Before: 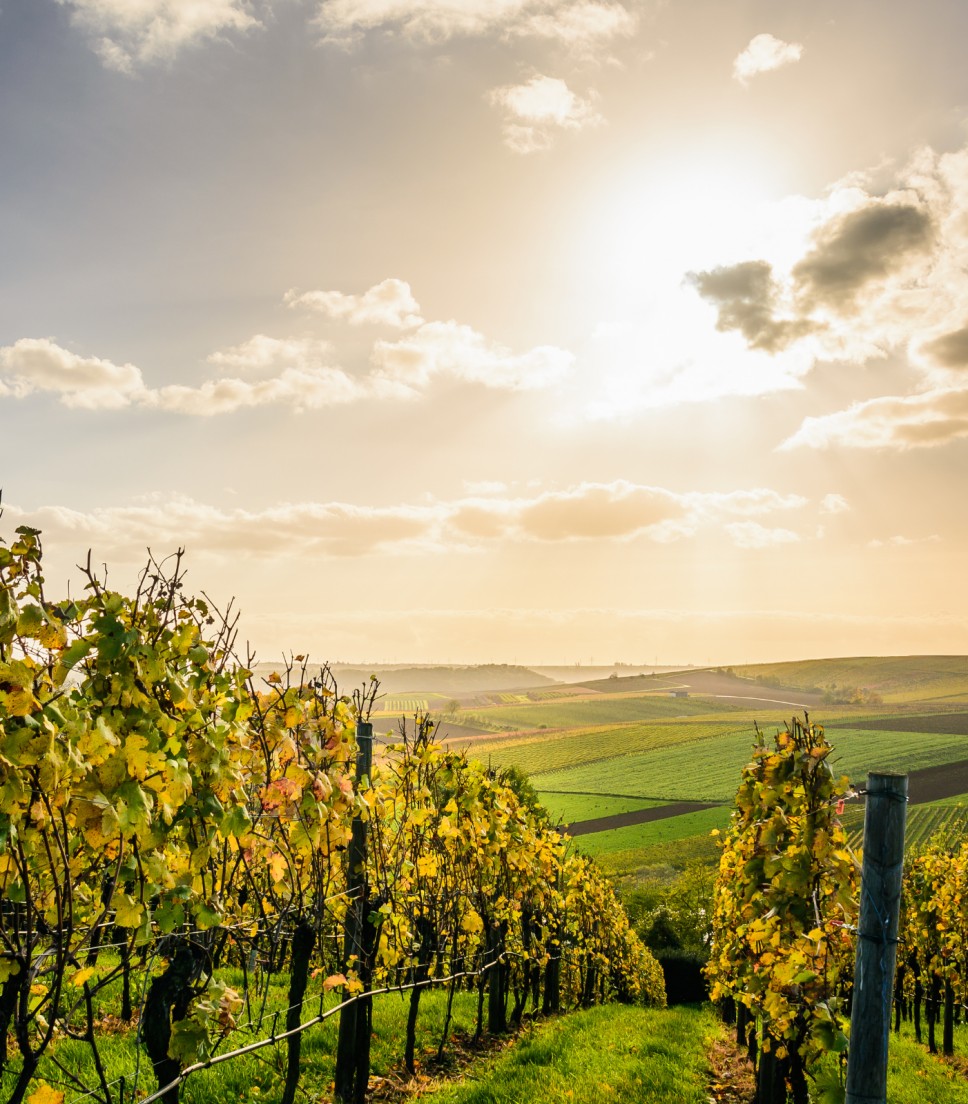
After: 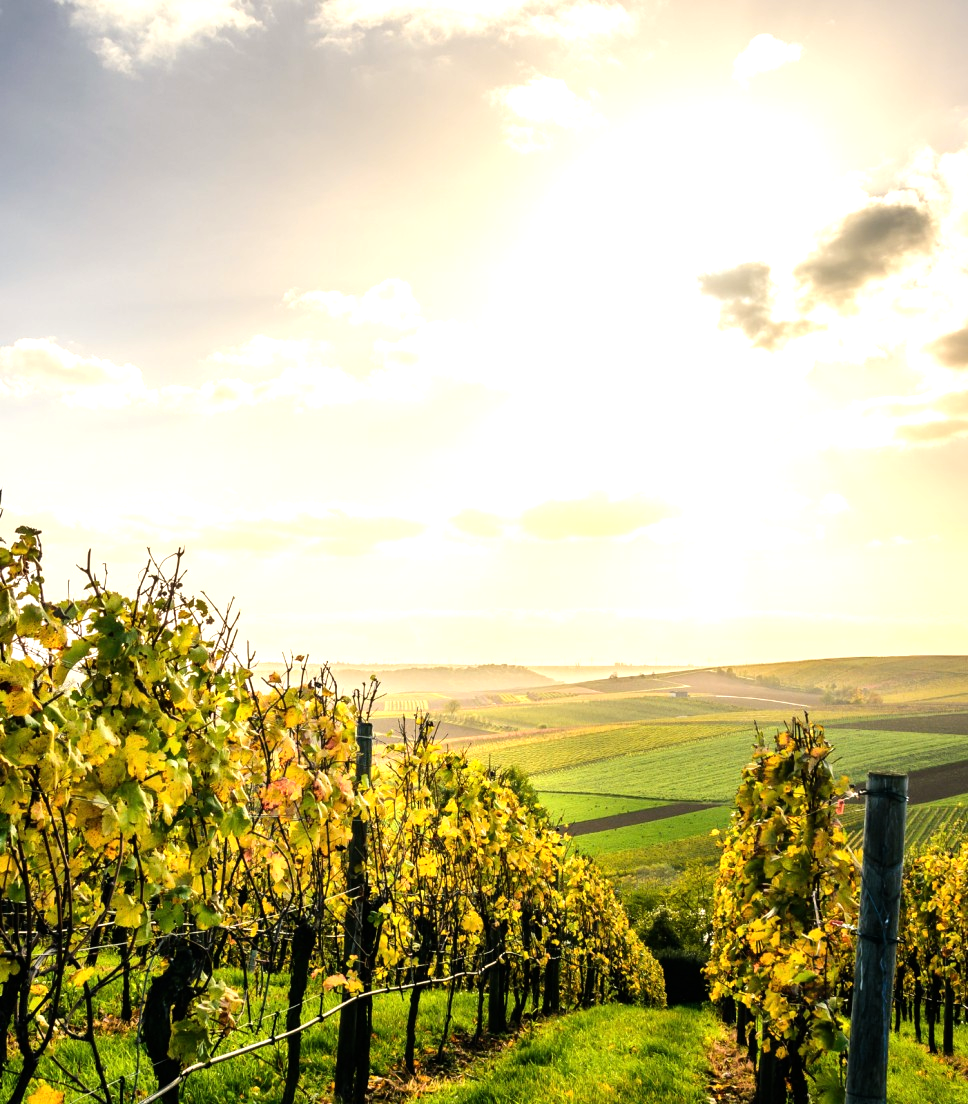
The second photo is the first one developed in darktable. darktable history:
tone equalizer: -8 EV -0.733 EV, -7 EV -0.738 EV, -6 EV -0.596 EV, -5 EV -0.372 EV, -3 EV 0.399 EV, -2 EV 0.6 EV, -1 EV 0.683 EV, +0 EV 0.777 EV, mask exposure compensation -0.514 EV
